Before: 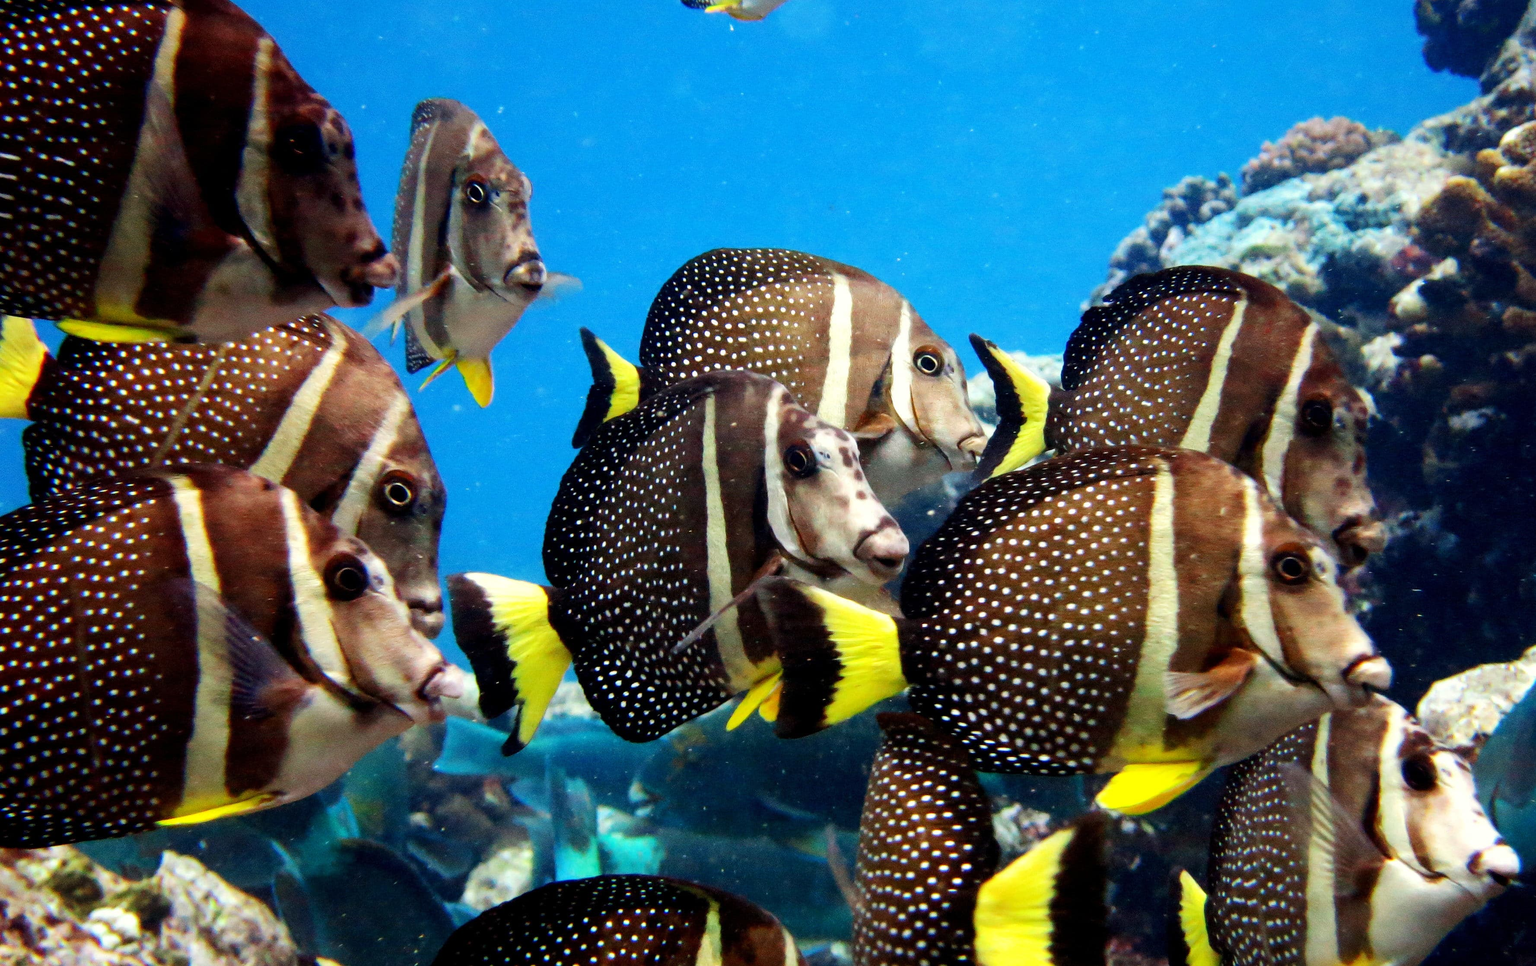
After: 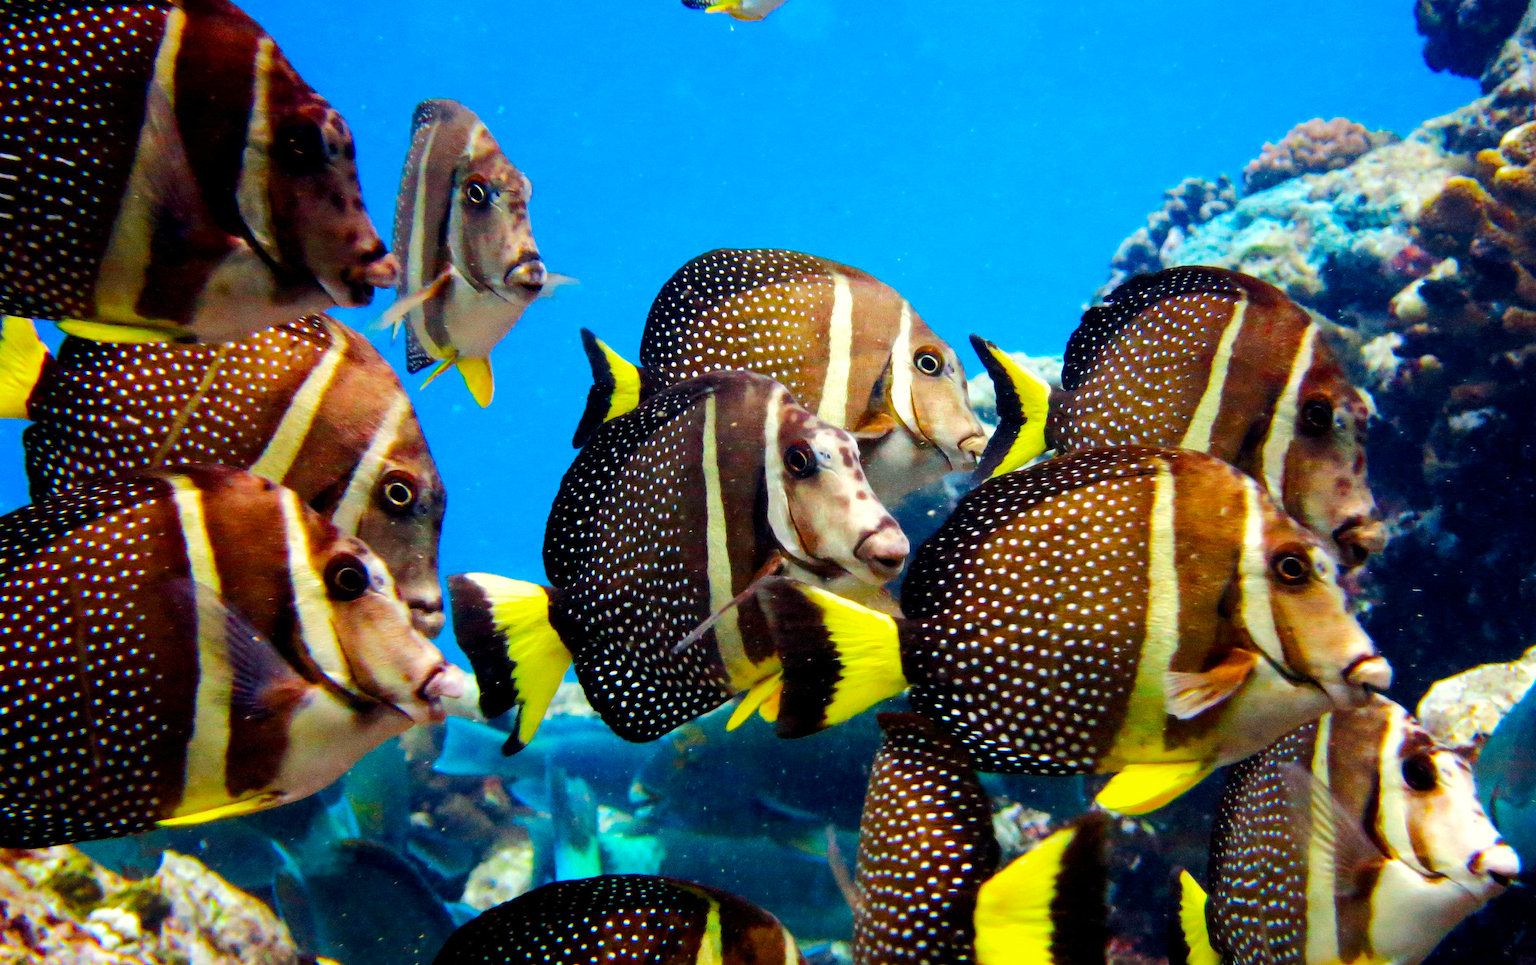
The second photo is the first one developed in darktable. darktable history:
color balance rgb: perceptual saturation grading › global saturation 51.043%, perceptual brilliance grading › mid-tones 10.439%, perceptual brilliance grading › shadows 14.812%, global vibrance 9.893%
exposure: compensate highlight preservation false
